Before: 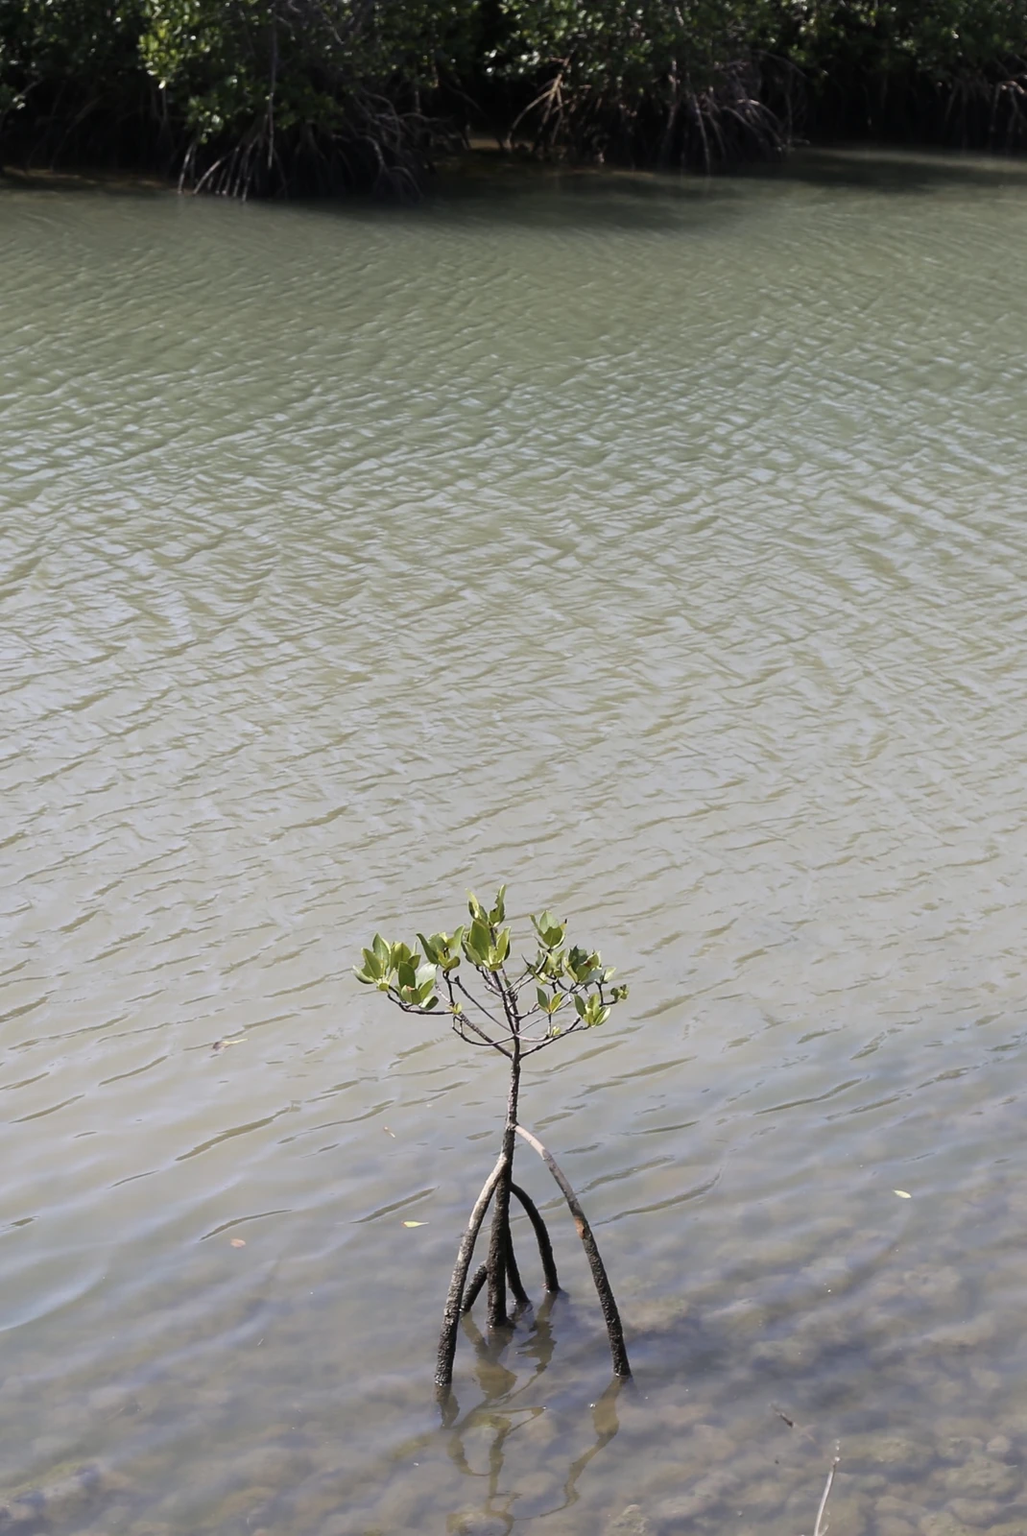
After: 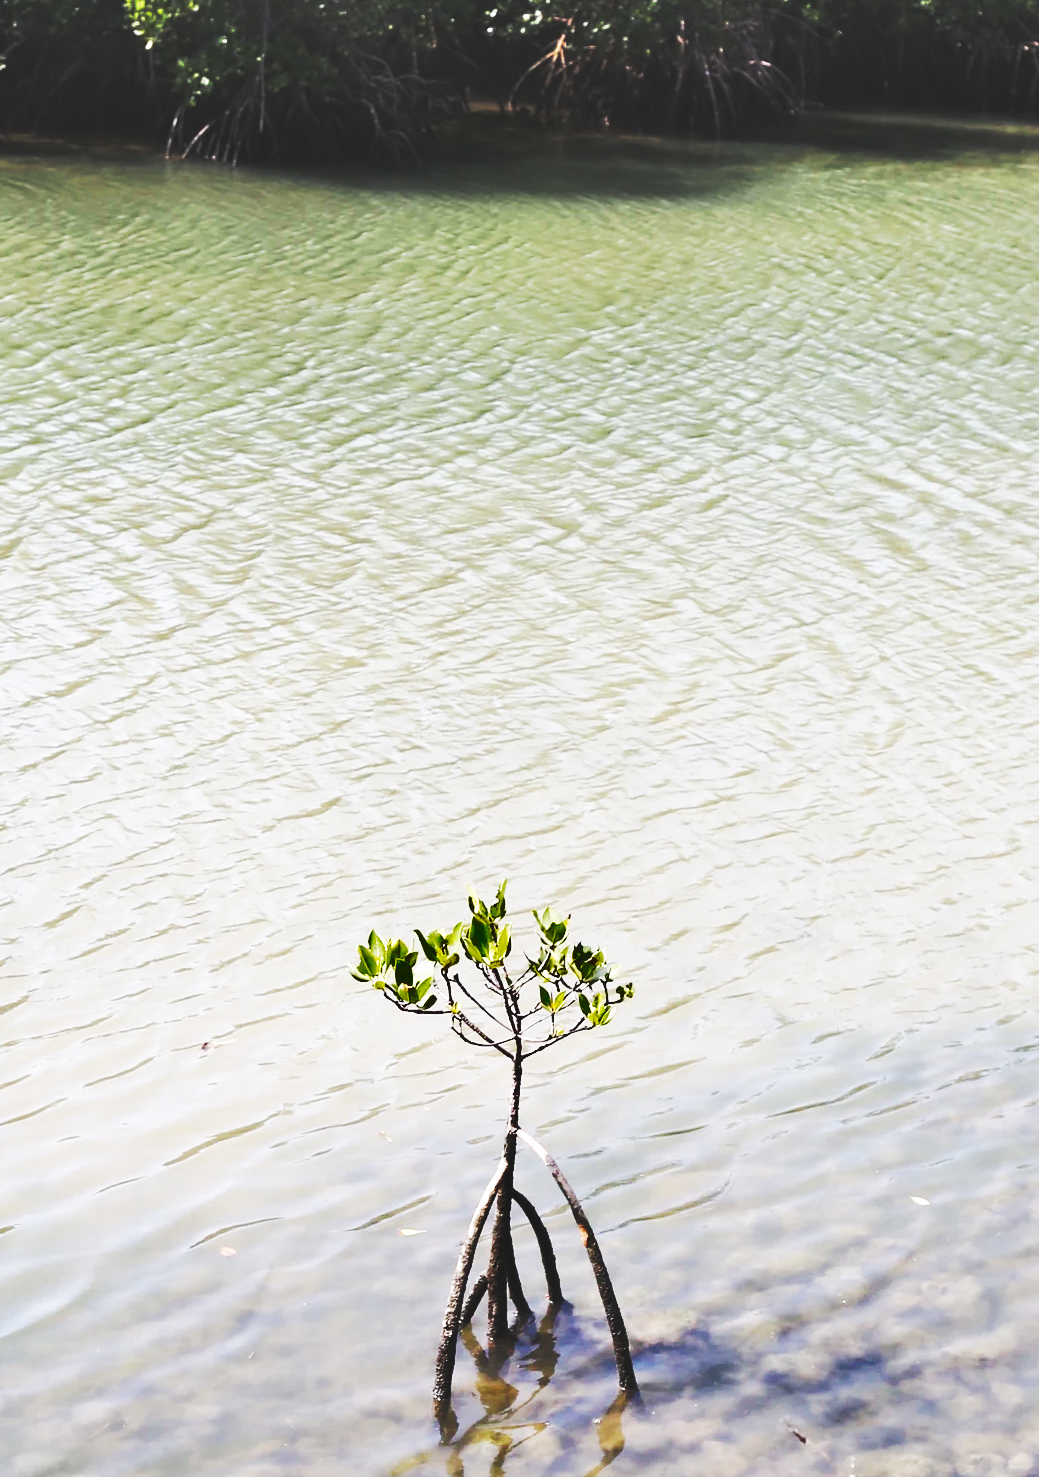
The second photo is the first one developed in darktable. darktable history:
crop: left 1.954%, top 2.74%, right 0.905%, bottom 4.938%
base curve: curves: ch0 [(0, 0.015) (0.085, 0.116) (0.134, 0.298) (0.19, 0.545) (0.296, 0.764) (0.599, 0.982) (1, 1)], preserve colors none
shadows and highlights: low approximation 0.01, soften with gaussian
